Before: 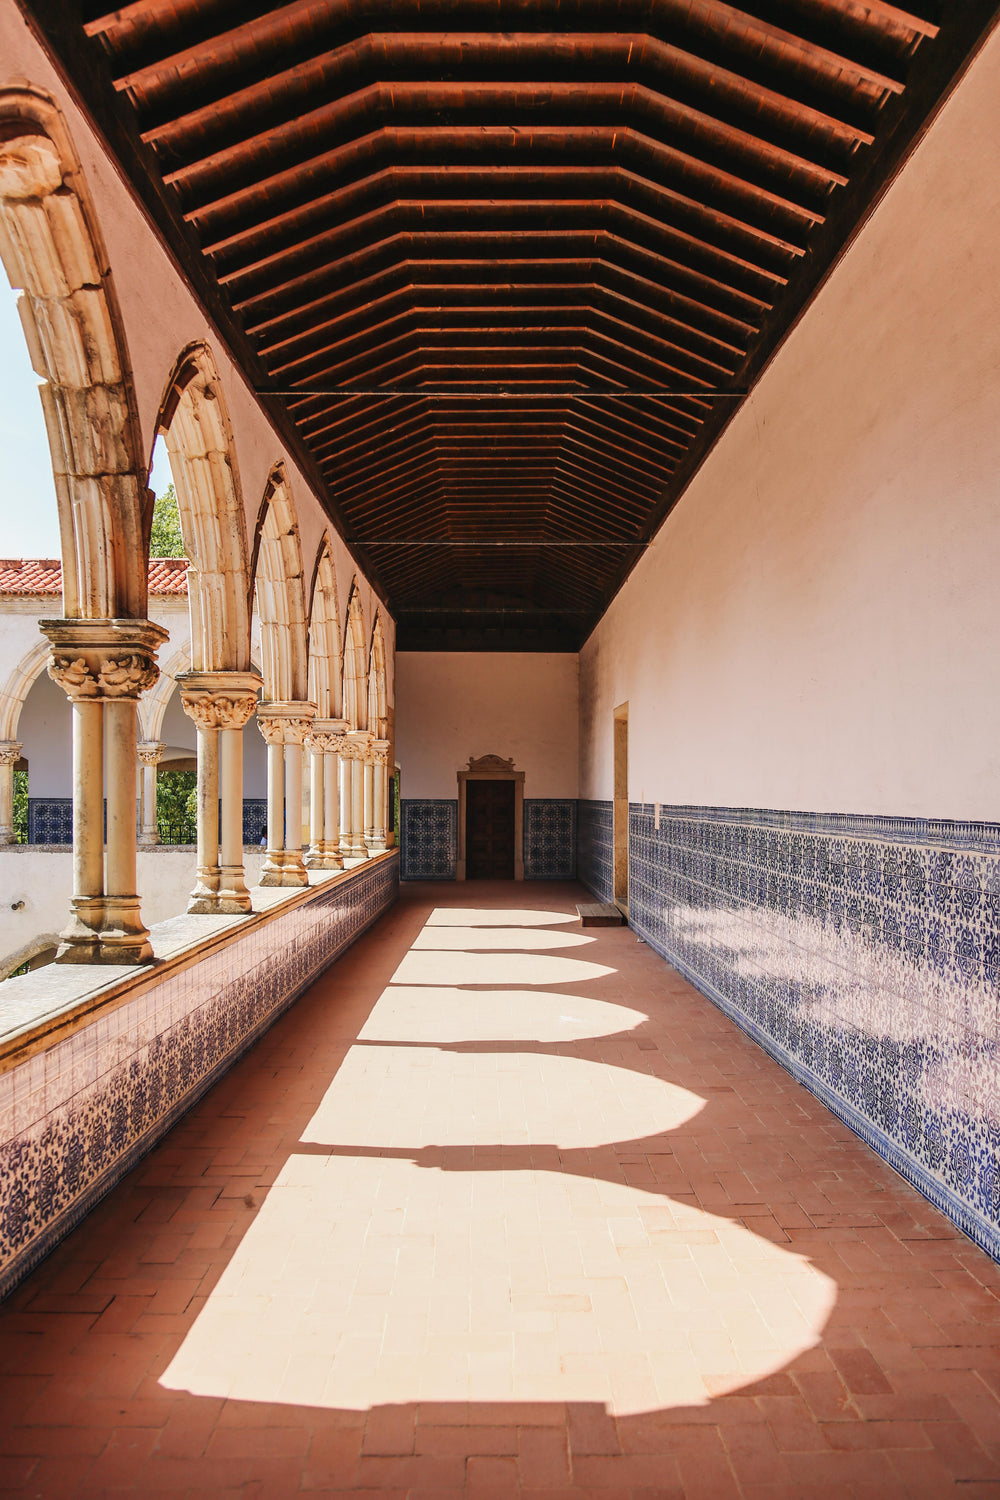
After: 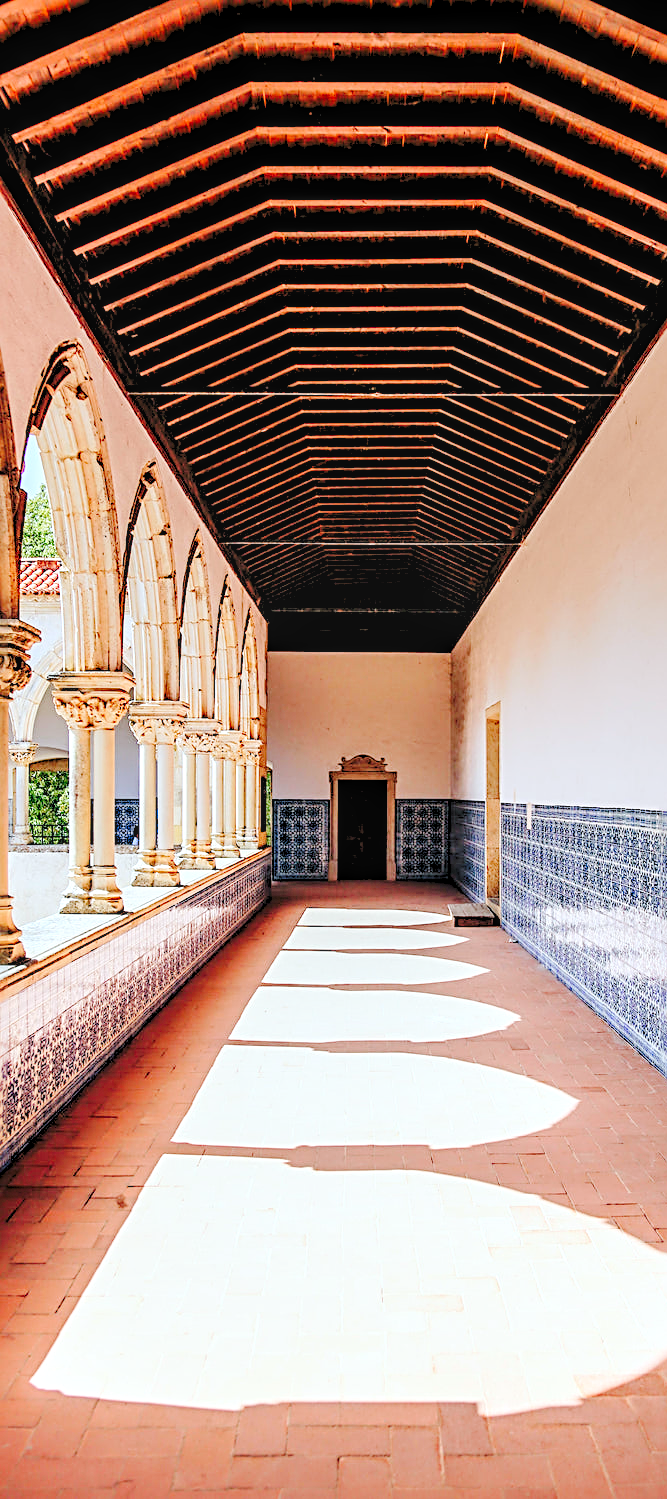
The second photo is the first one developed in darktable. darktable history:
tone curve: curves: ch0 [(0, 0) (0.003, 0.002) (0.011, 0.007) (0.025, 0.016) (0.044, 0.027) (0.069, 0.045) (0.1, 0.077) (0.136, 0.114) (0.177, 0.166) (0.224, 0.241) (0.277, 0.328) (0.335, 0.413) (0.399, 0.498) (0.468, 0.572) (0.543, 0.638) (0.623, 0.711) (0.709, 0.786) (0.801, 0.853) (0.898, 0.929) (1, 1)], preserve colors none
crop and rotate: left 12.839%, right 20.447%
color calibration: gray › normalize channels true, illuminant F (fluorescent), F source F9 (Cool White Deluxe 4150 K) – high CRI, x 0.375, y 0.373, temperature 4161.03 K, gamut compression 0.018
levels: levels [0.072, 0.414, 0.976]
local contrast: on, module defaults
sharpen: radius 2.809, amount 0.706
exposure: compensate exposure bias true, compensate highlight preservation false
